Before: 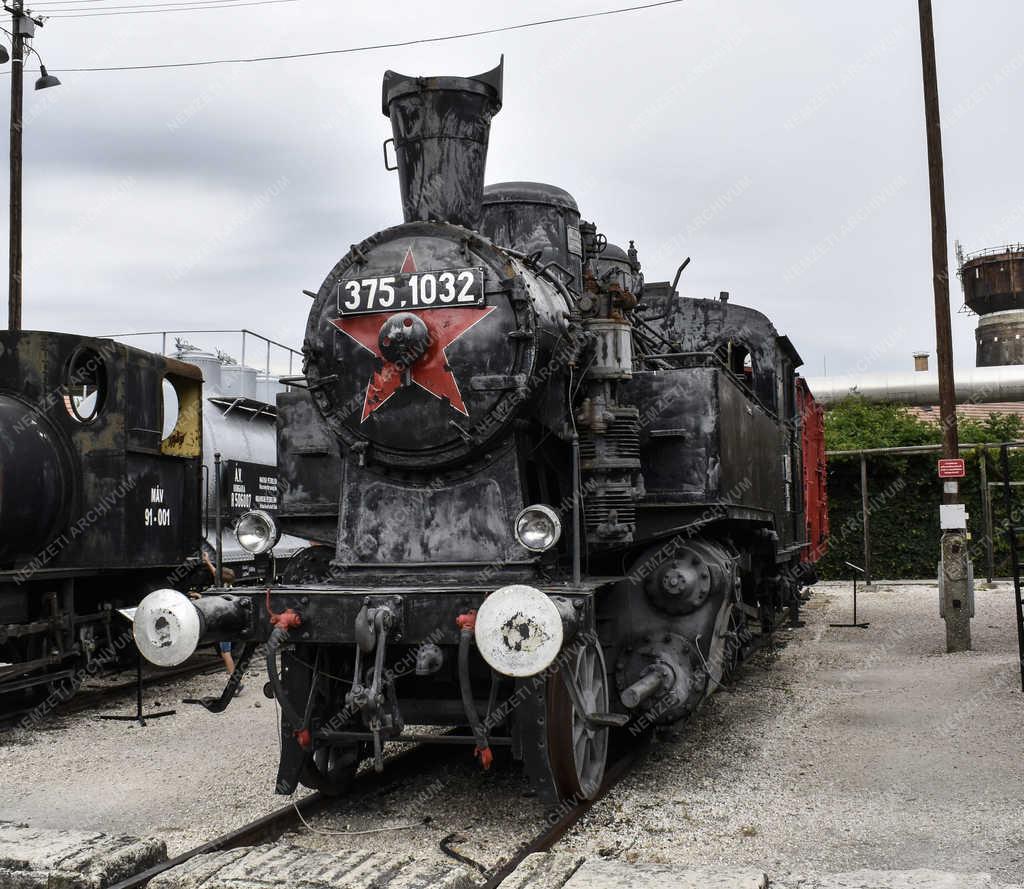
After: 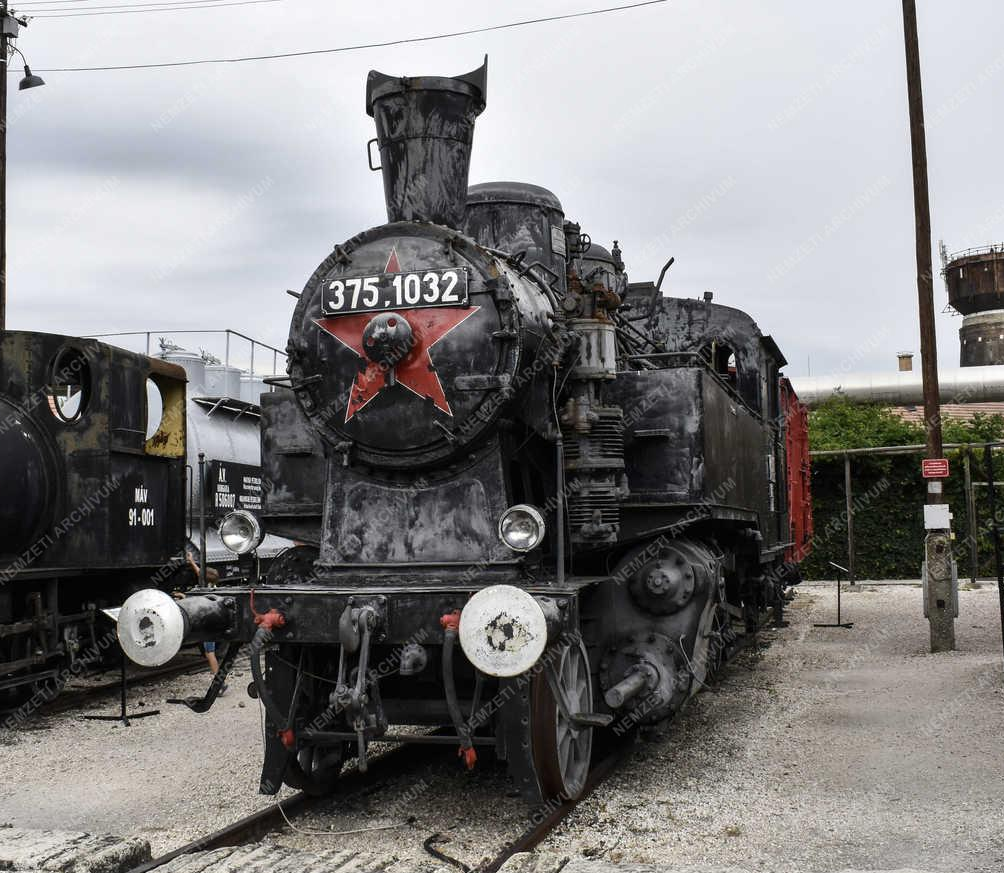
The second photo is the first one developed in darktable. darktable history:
crop: left 1.644%, right 0.278%, bottom 1.778%
